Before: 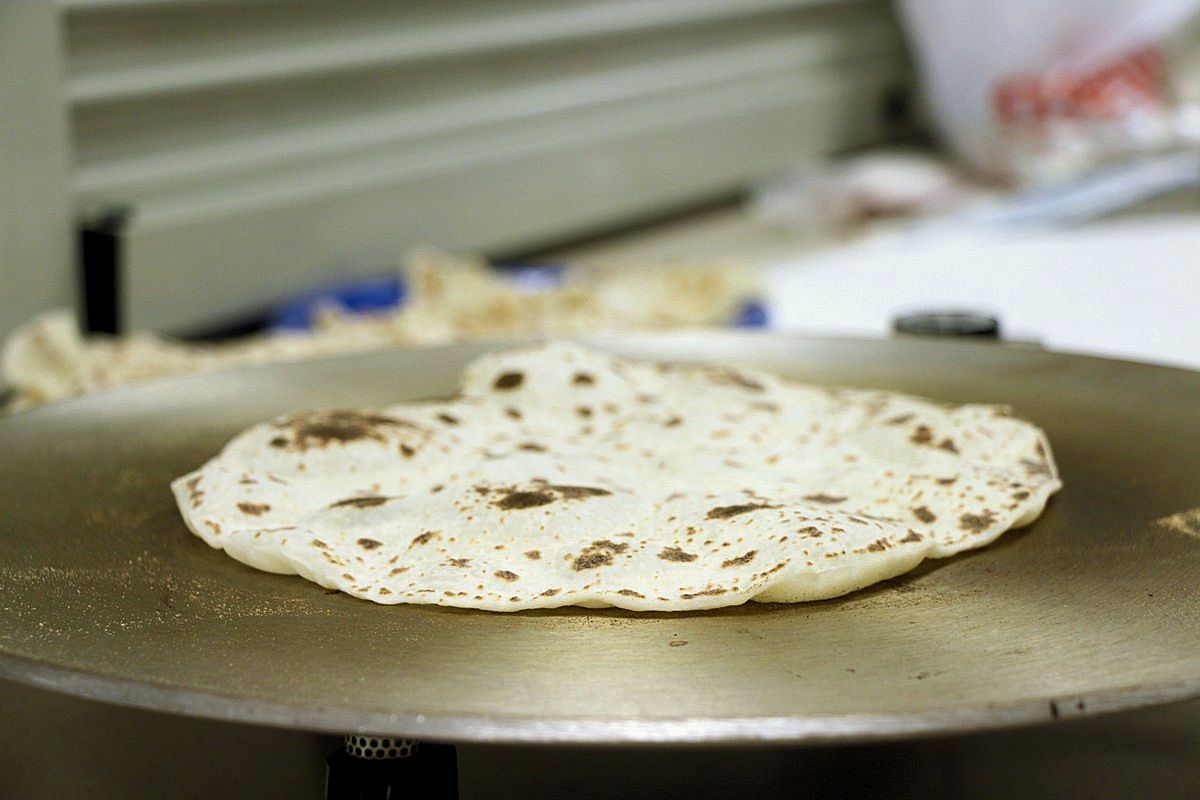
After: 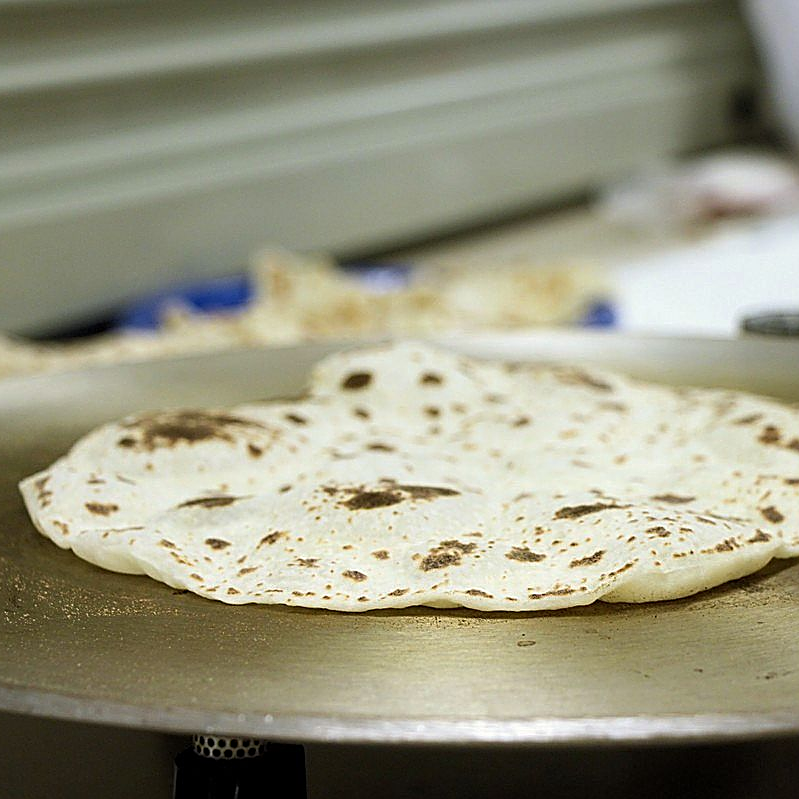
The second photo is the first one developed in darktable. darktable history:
crop and rotate: left 12.673%, right 20.66%
sharpen: on, module defaults
